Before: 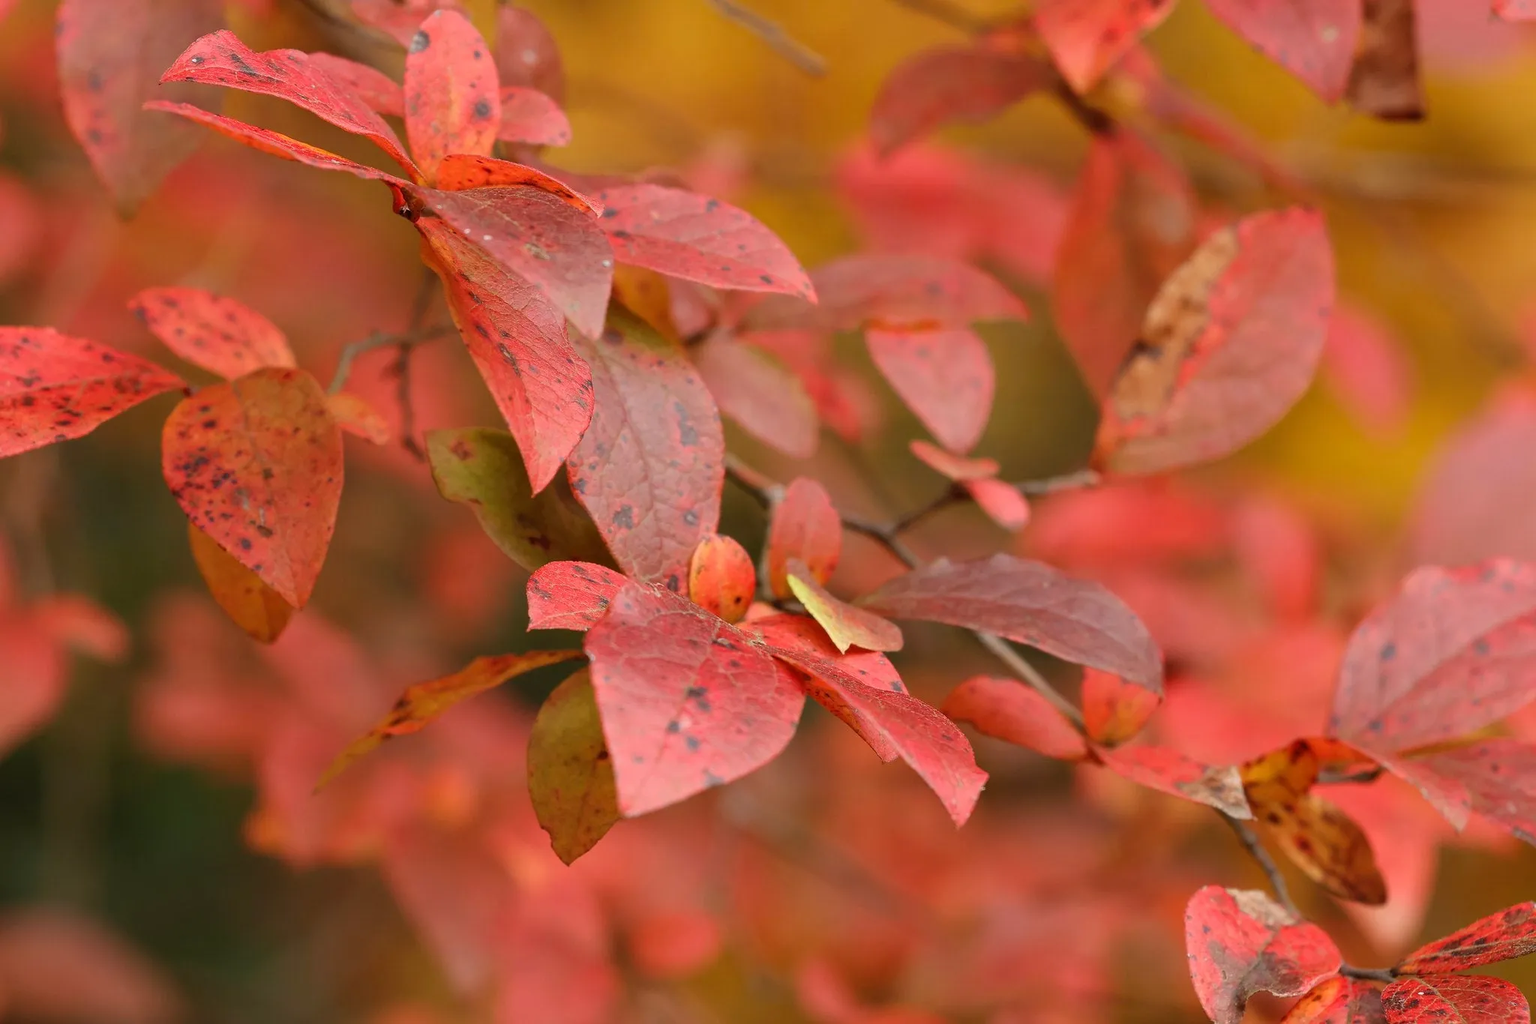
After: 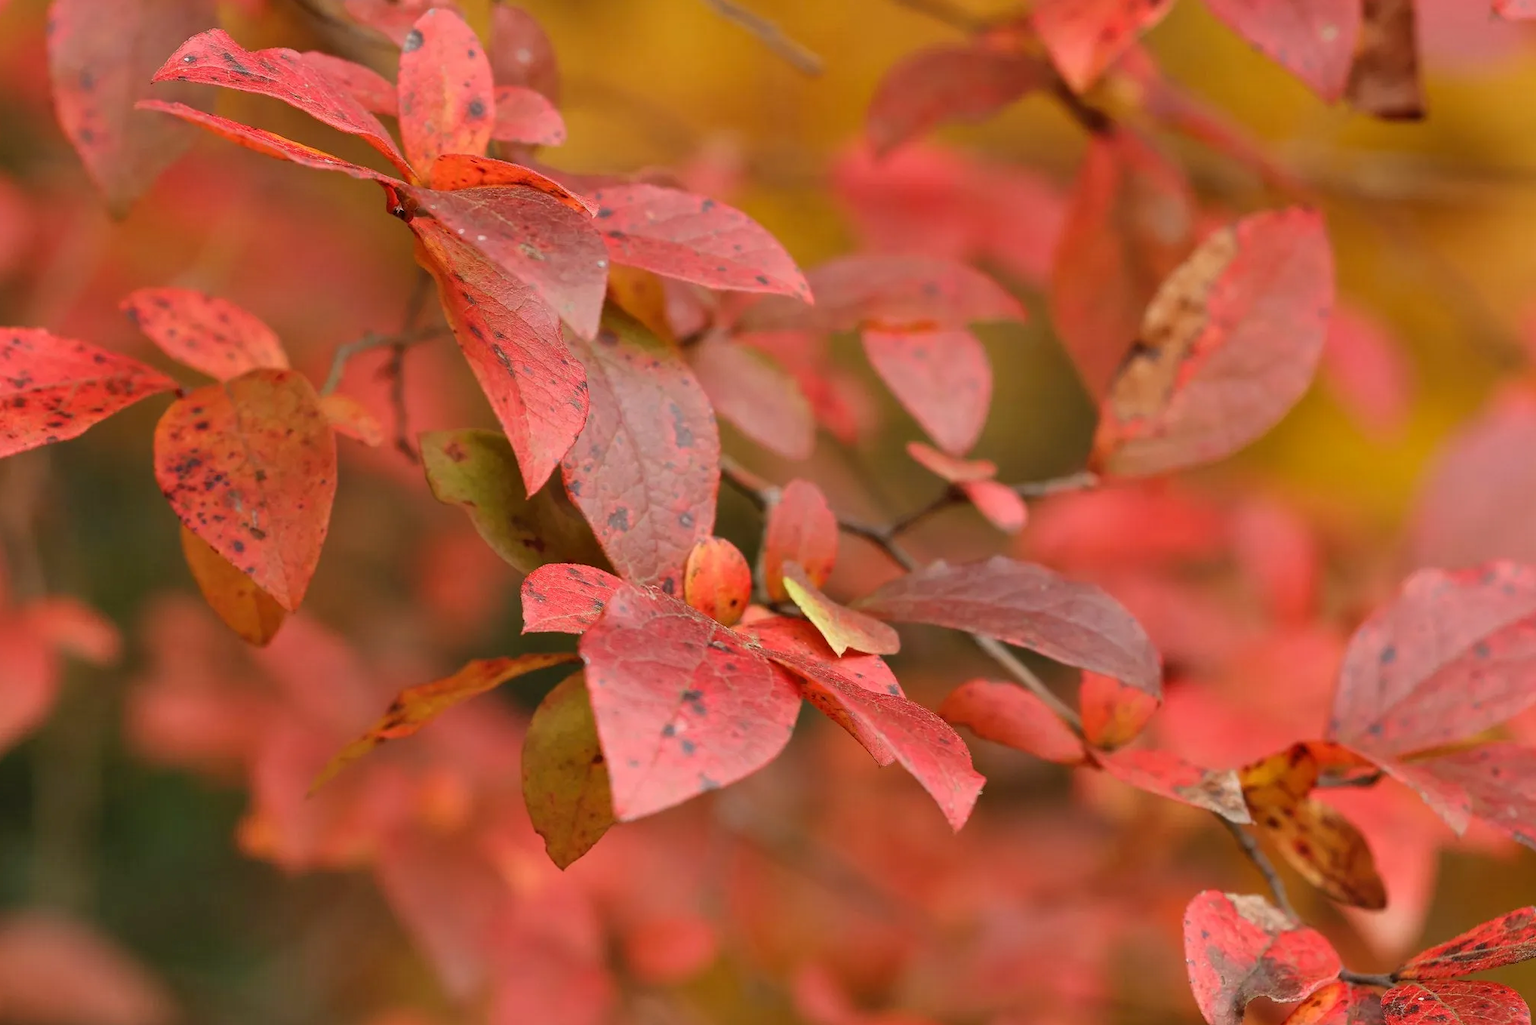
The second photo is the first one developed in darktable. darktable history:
shadows and highlights: soften with gaussian
crop and rotate: left 0.614%, top 0.179%, bottom 0.309%
